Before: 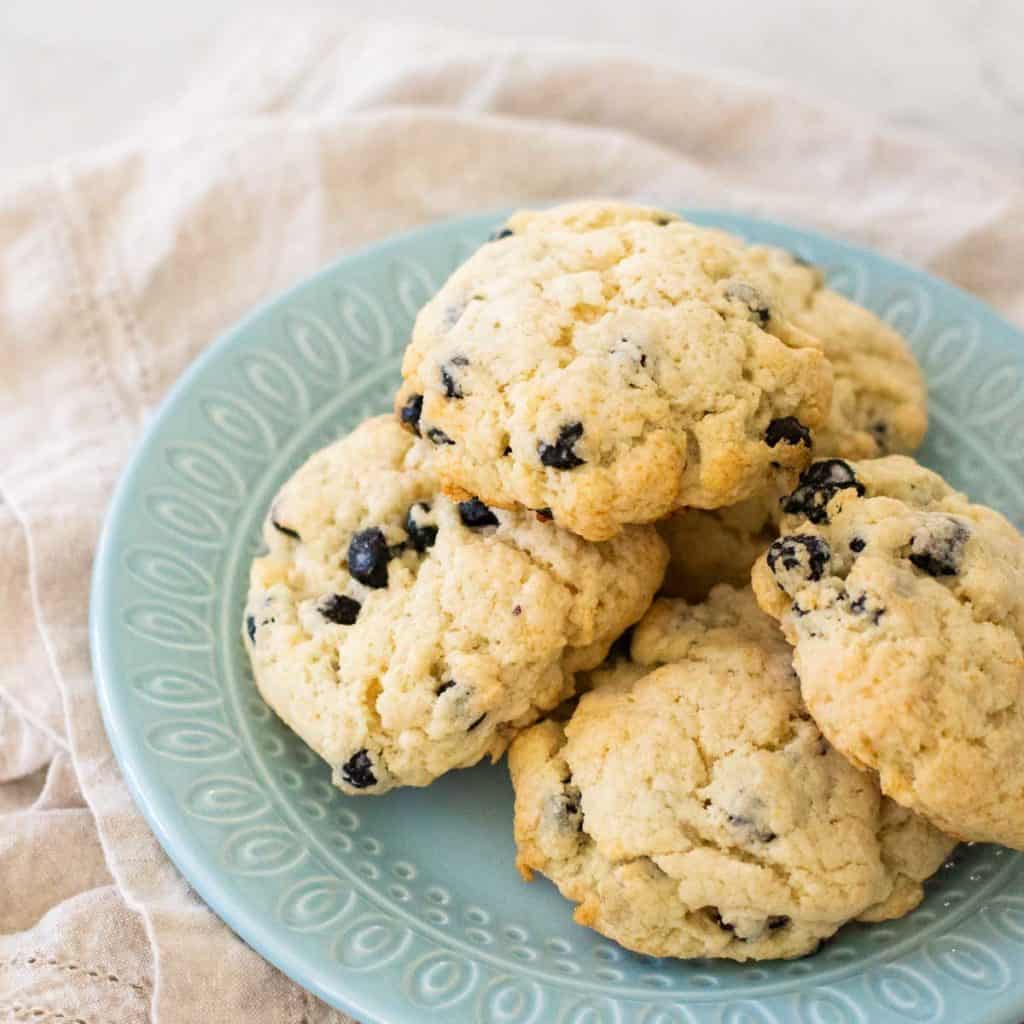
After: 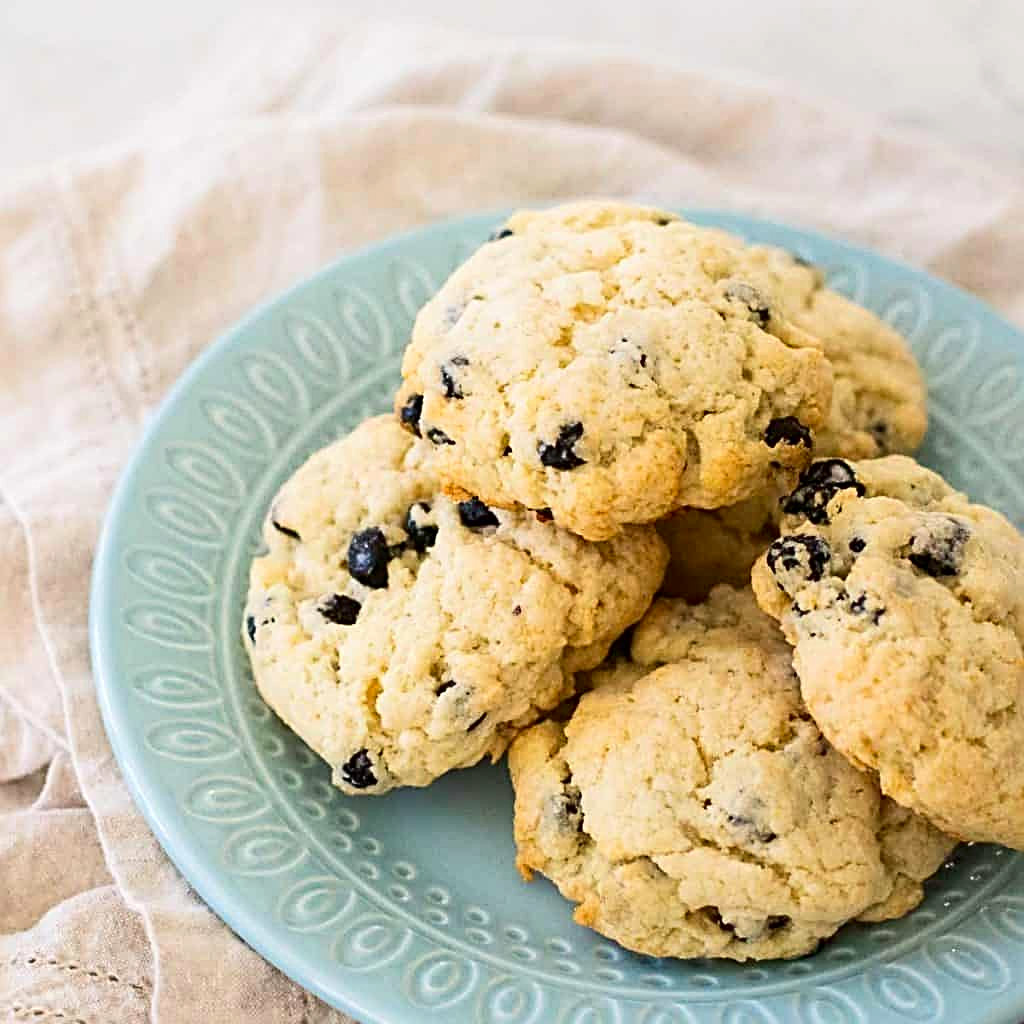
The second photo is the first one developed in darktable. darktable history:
sharpen: radius 2.817, amount 0.715
exposure: exposure -0.048 EV, compensate highlight preservation false
contrast brightness saturation: contrast 0.15, brightness -0.01, saturation 0.1
